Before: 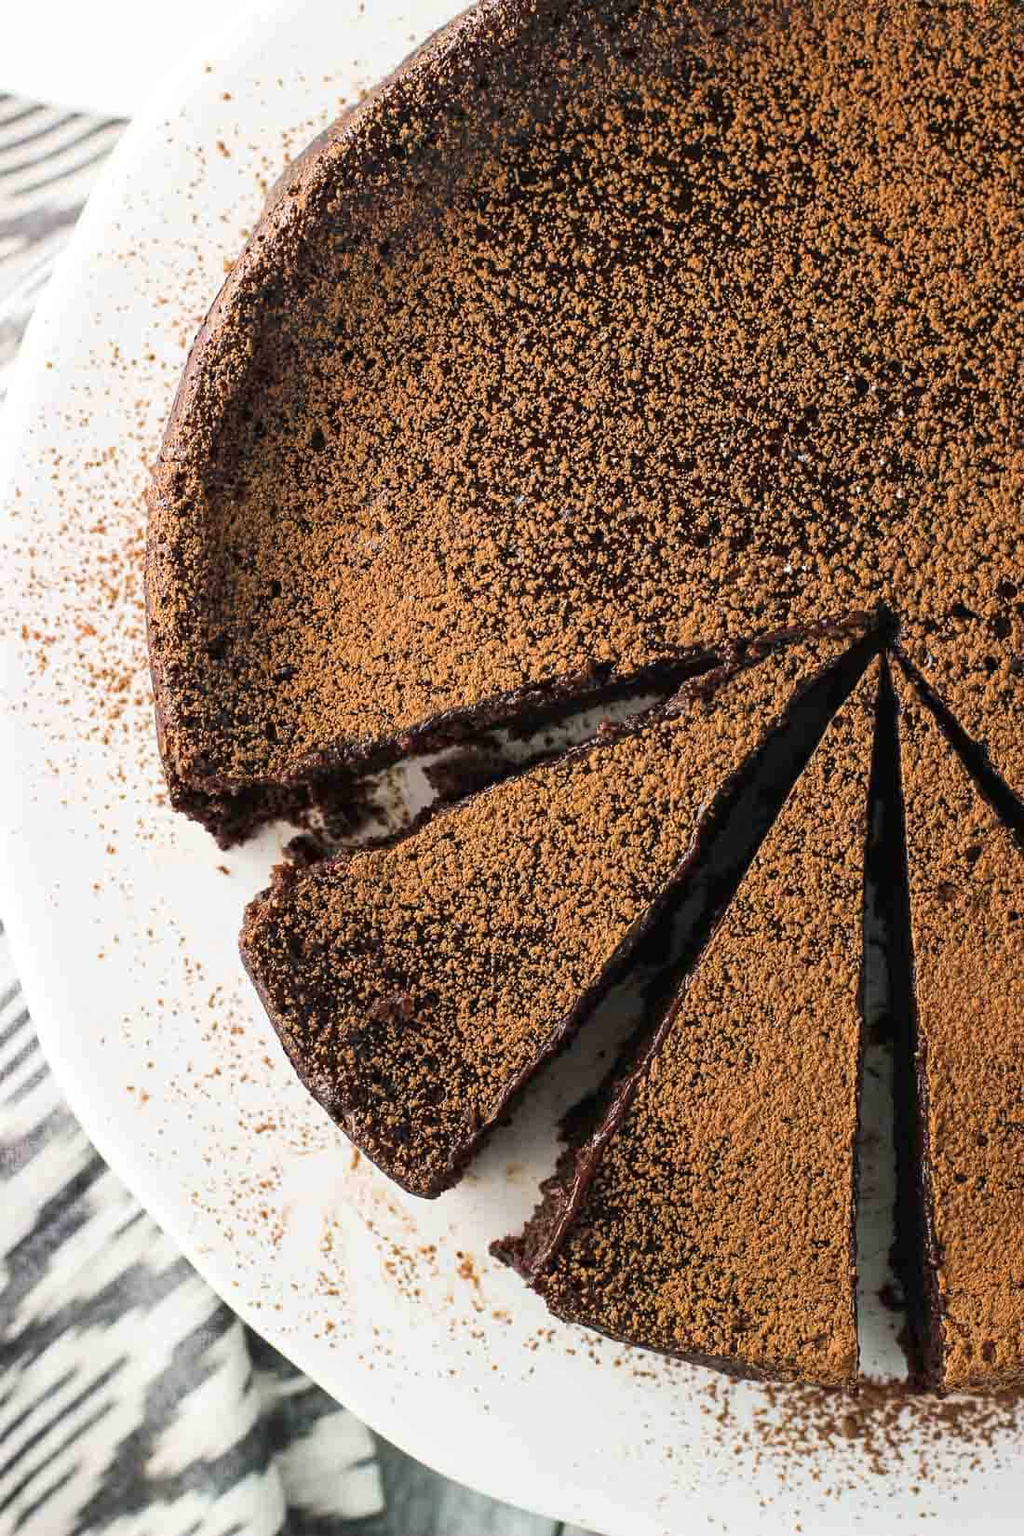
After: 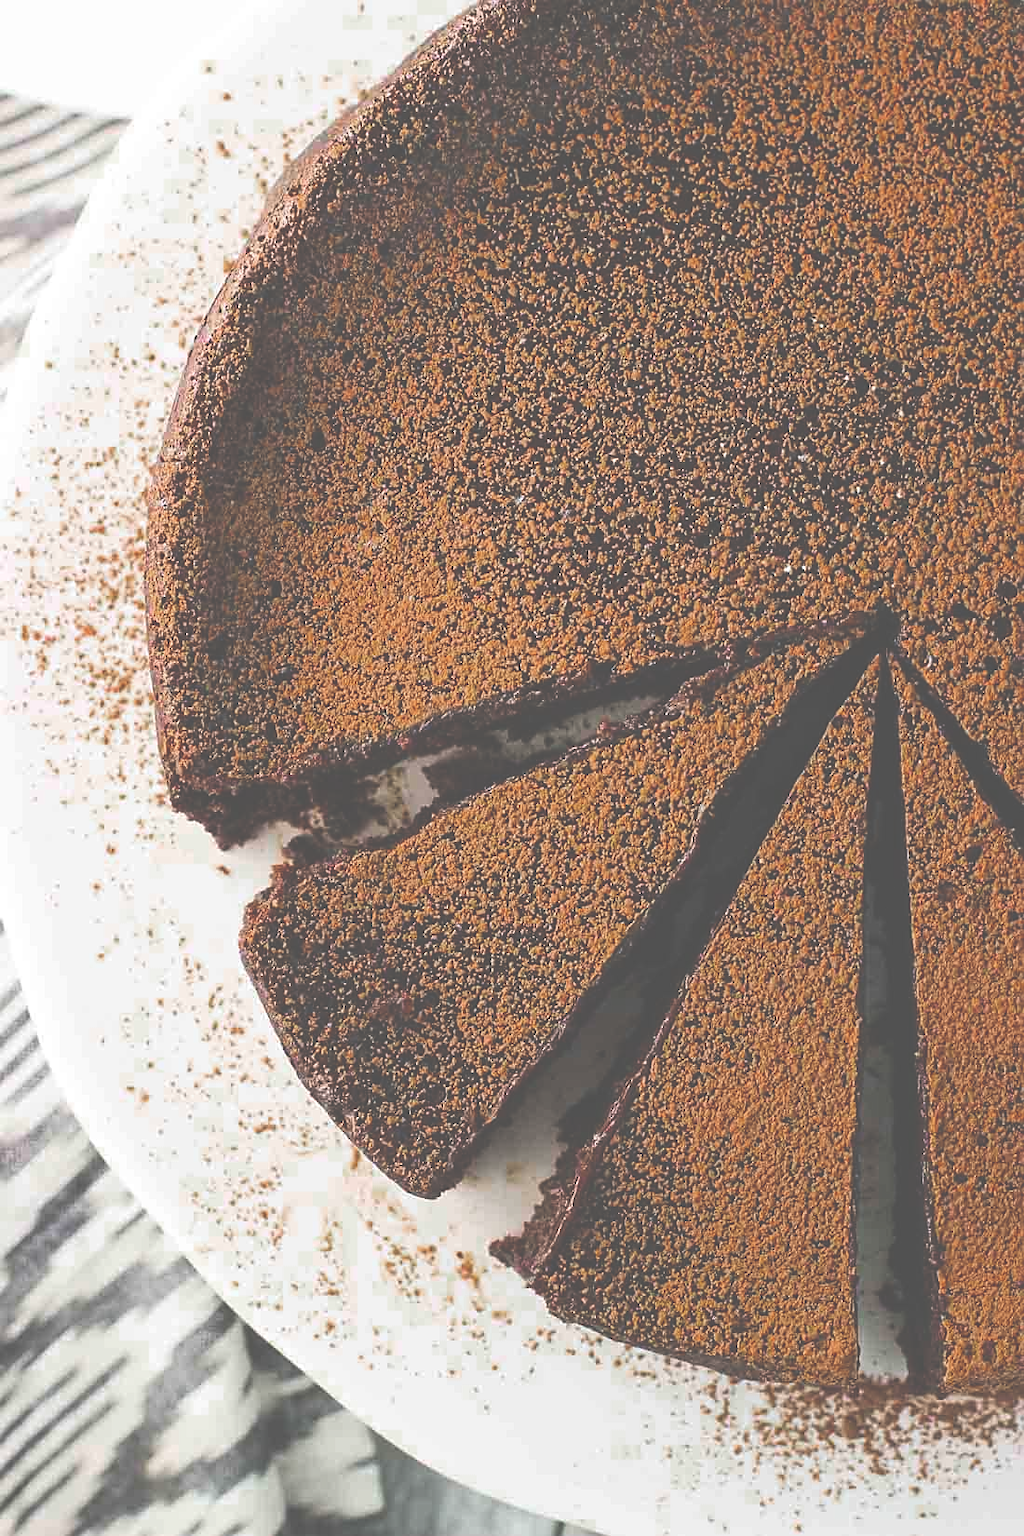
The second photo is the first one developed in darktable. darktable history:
sharpen: radius 1.829, amount 0.4, threshold 1.622
exposure: black level correction -0.086, compensate highlight preservation false
color zones: curves: ch0 [(0, 0.48) (0.209, 0.398) (0.305, 0.332) (0.429, 0.493) (0.571, 0.5) (0.714, 0.5) (0.857, 0.5) (1, 0.48)]; ch1 [(0, 0.633) (0.143, 0.586) (0.286, 0.489) (0.429, 0.448) (0.571, 0.31) (0.714, 0.335) (0.857, 0.492) (1, 0.633)]; ch2 [(0, 0.448) (0.143, 0.498) (0.286, 0.5) (0.429, 0.5) (0.571, 0.5) (0.714, 0.5) (0.857, 0.5) (1, 0.448)]
